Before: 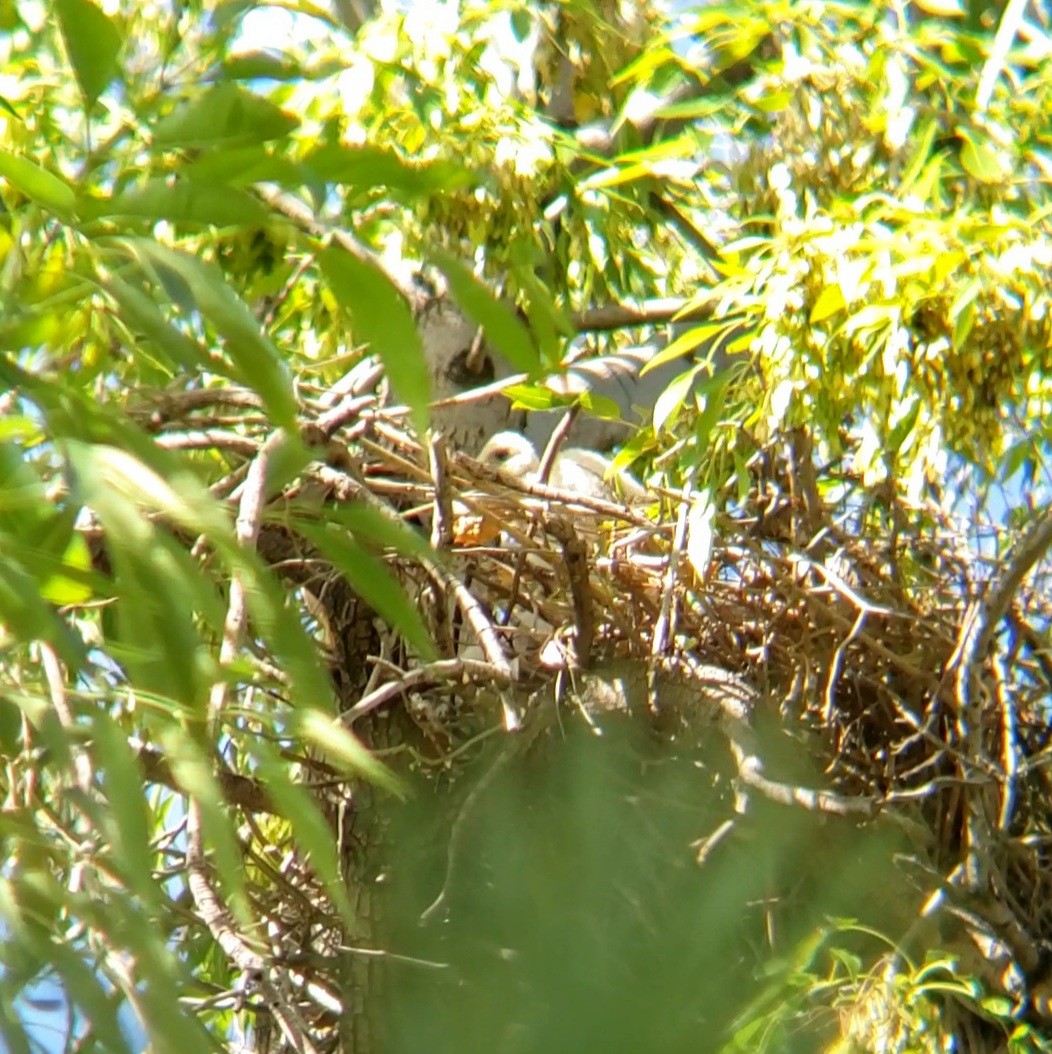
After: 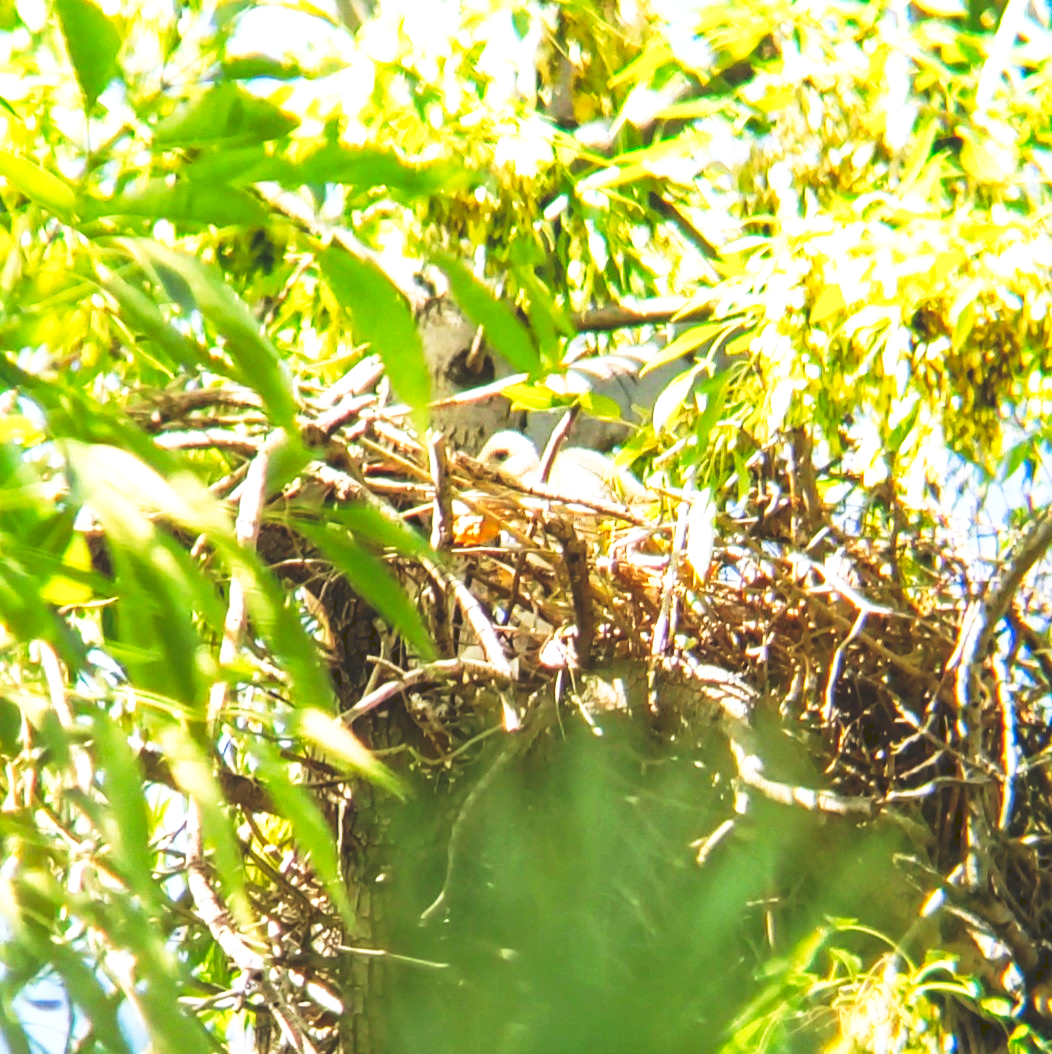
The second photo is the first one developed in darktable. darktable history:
local contrast: detail 110%
tone curve: curves: ch0 [(0, 0) (0.003, 0.142) (0.011, 0.142) (0.025, 0.147) (0.044, 0.147) (0.069, 0.152) (0.1, 0.16) (0.136, 0.172) (0.177, 0.193) (0.224, 0.221) (0.277, 0.264) (0.335, 0.322) (0.399, 0.399) (0.468, 0.49) (0.543, 0.593) (0.623, 0.723) (0.709, 0.841) (0.801, 0.925) (0.898, 0.976) (1, 1)], preserve colors none
exposure: black level correction 0.001, exposure 0.5 EV, compensate exposure bias true, compensate highlight preservation false
